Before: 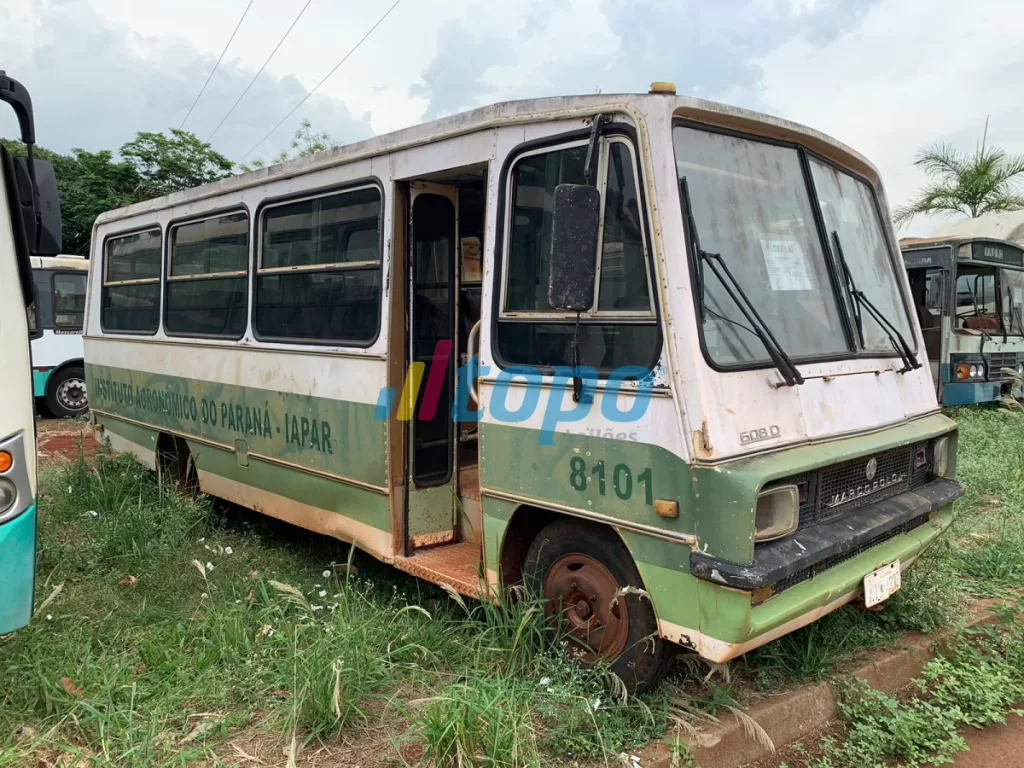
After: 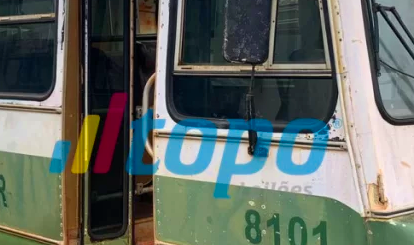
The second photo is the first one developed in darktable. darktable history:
color zones: curves: ch0 [(0, 0.613) (0.01, 0.613) (0.245, 0.448) (0.498, 0.529) (0.642, 0.665) (0.879, 0.777) (0.99, 0.613)]; ch1 [(0, 0) (0.143, 0) (0.286, 0) (0.429, 0) (0.571, 0) (0.714, 0) (0.857, 0)], mix -138.01%
crop: left 31.751%, top 32.172%, right 27.8%, bottom 35.83%
